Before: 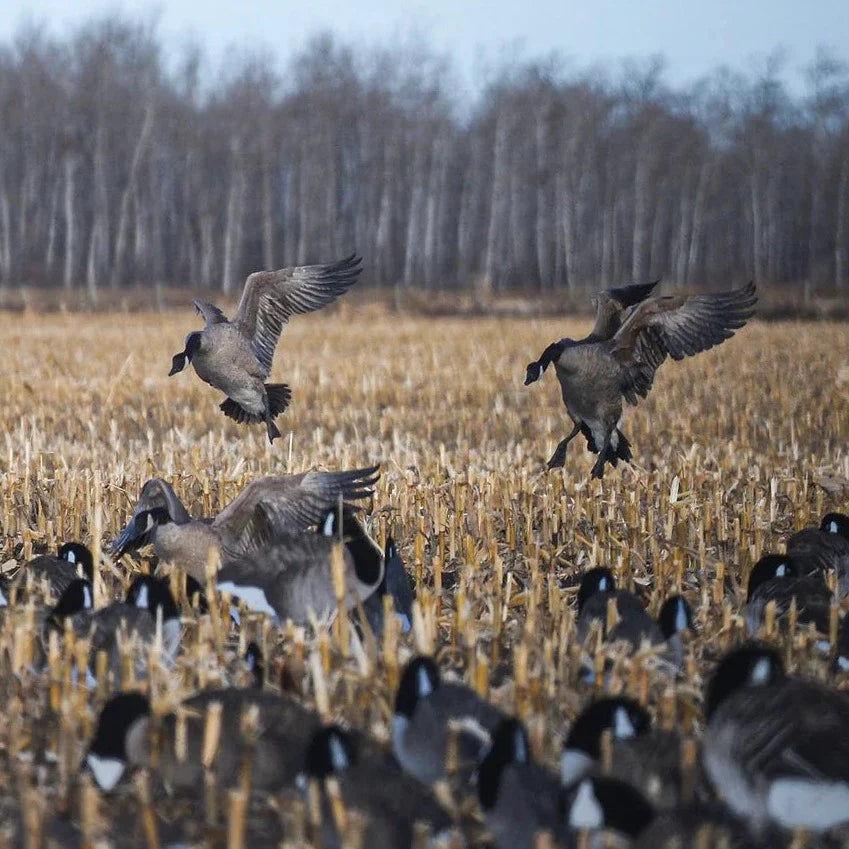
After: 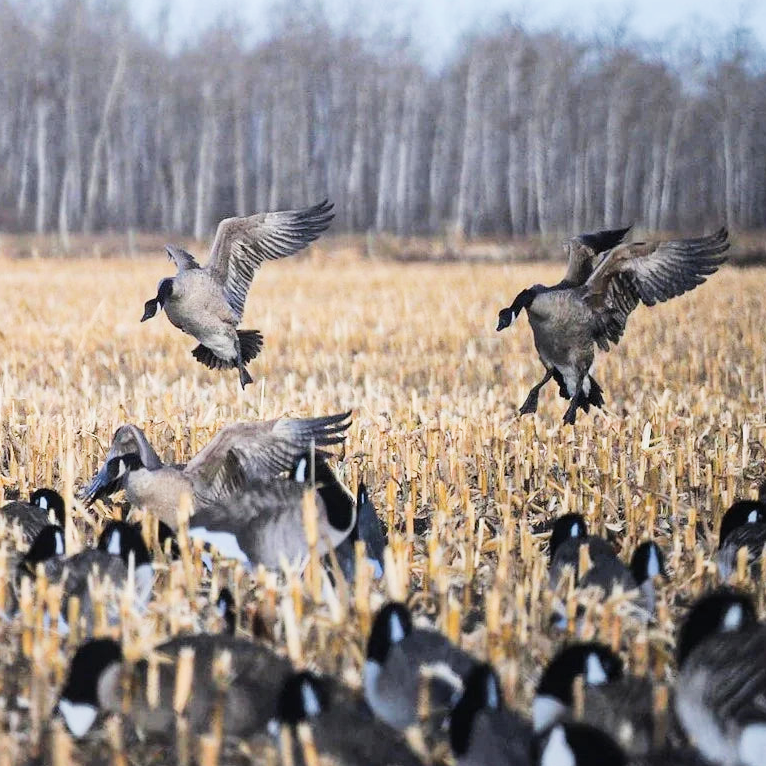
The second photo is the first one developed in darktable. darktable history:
exposure: black level correction 0, exposure 1.1 EV, compensate exposure bias true, compensate highlight preservation false
crop: left 3.305%, top 6.436%, right 6.389%, bottom 3.258%
filmic rgb: black relative exposure -7.5 EV, white relative exposure 5 EV, hardness 3.31, contrast 1.3, contrast in shadows safe
